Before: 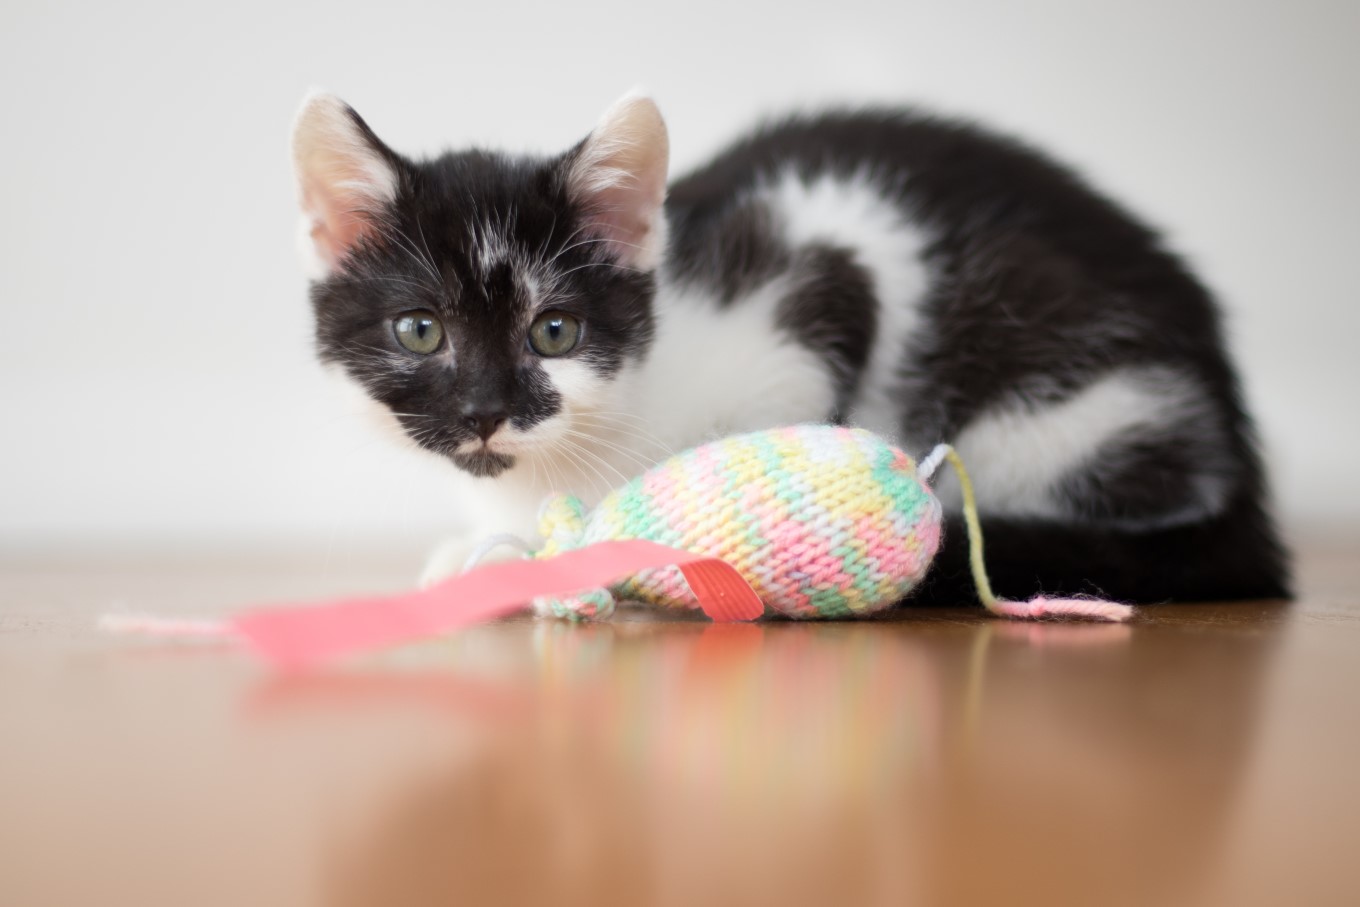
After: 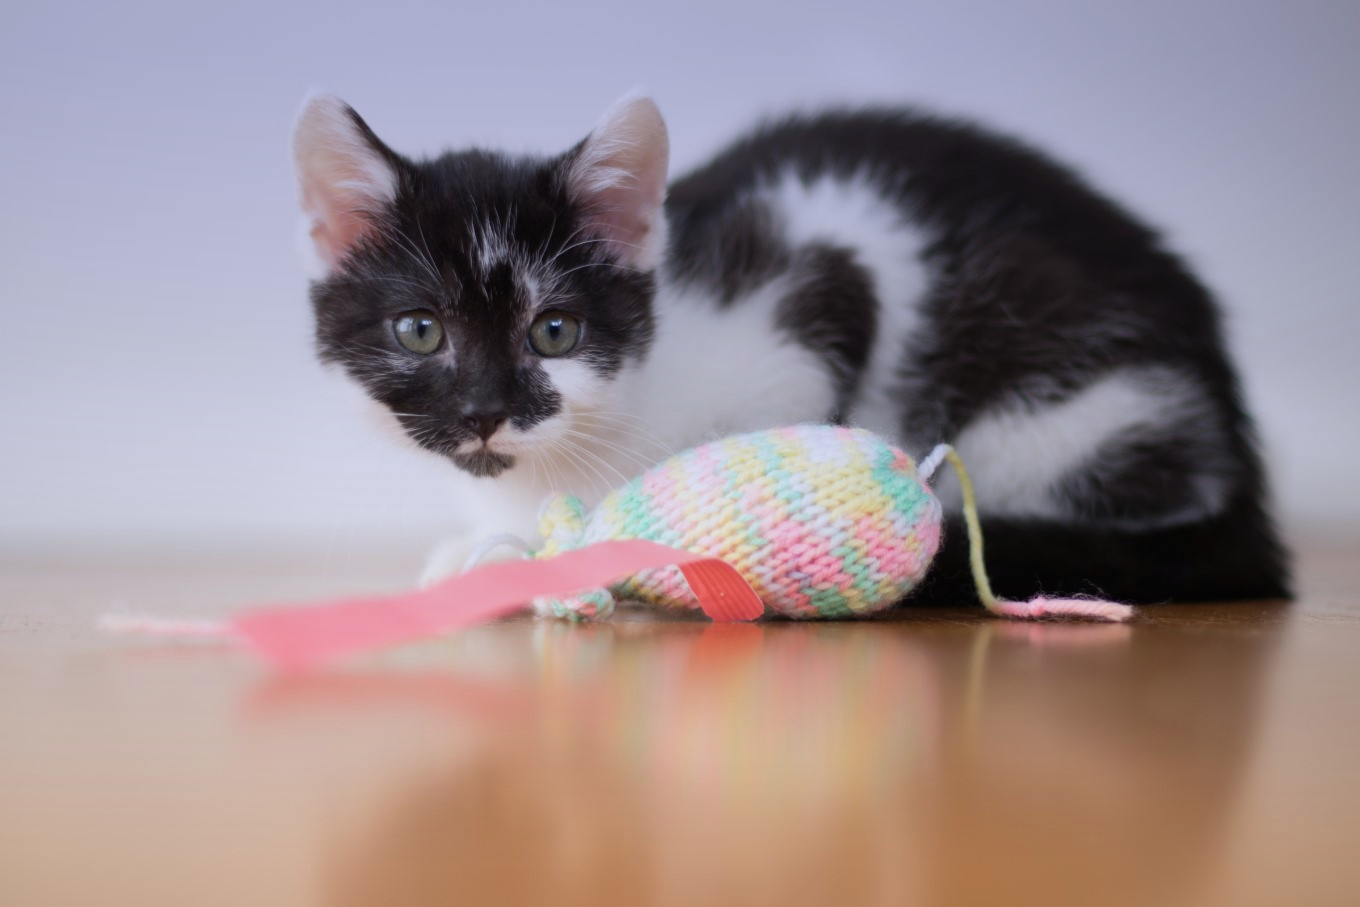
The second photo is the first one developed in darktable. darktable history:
contrast brightness saturation: contrast -0.02, brightness -0.01, saturation 0.03
graduated density: hue 238.83°, saturation 50%
